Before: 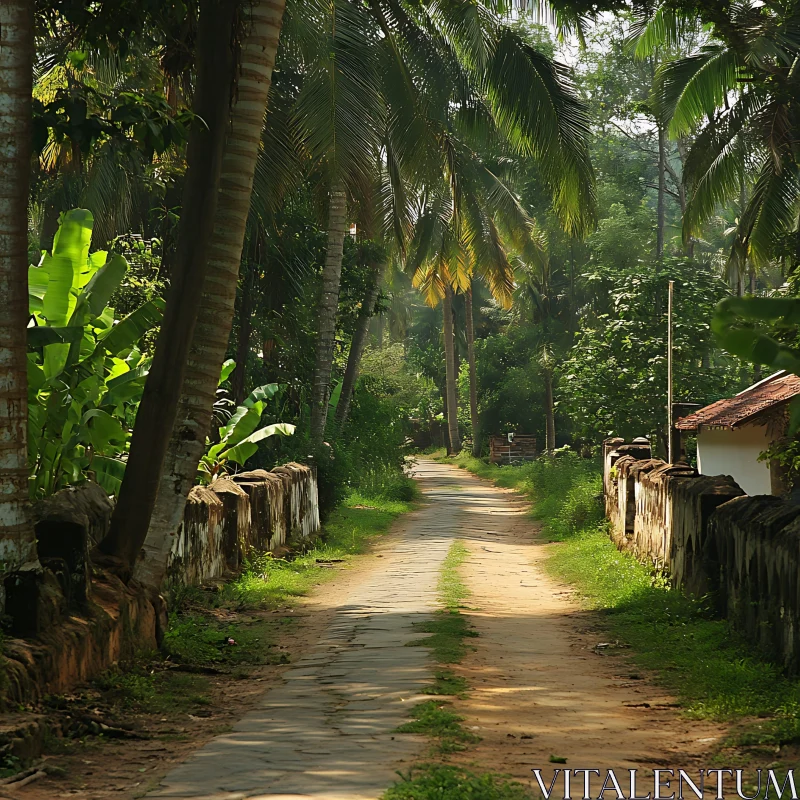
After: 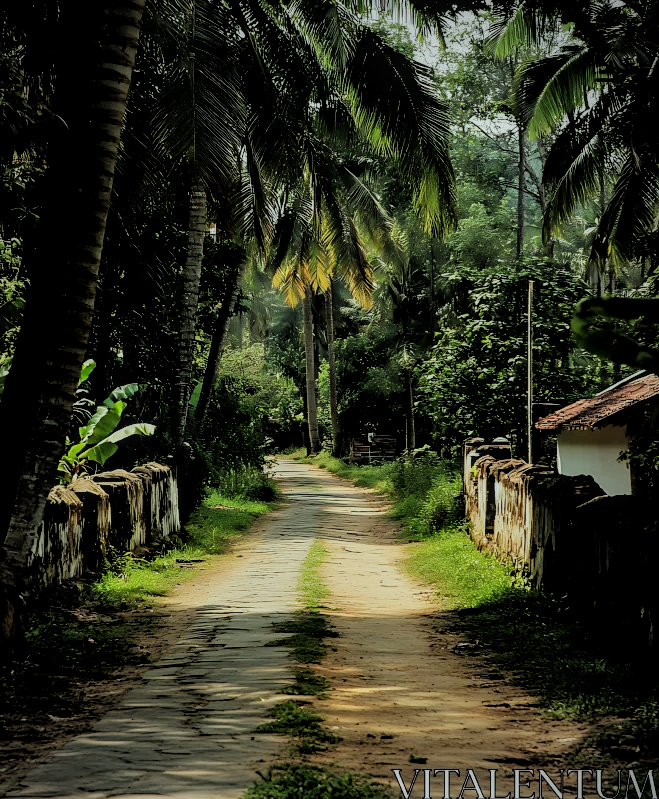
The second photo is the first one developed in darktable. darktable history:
color correction: highlights a* -6.77, highlights b* 0.464
filmic rgb: black relative exposure -2.73 EV, white relative exposure 4.56 EV, hardness 1.71, contrast 1.243
vignetting: brightness -0.412, saturation -0.302, automatic ratio true
crop: left 17.555%, bottom 0.028%
local contrast: highlights 57%, shadows 51%, detail 130%, midtone range 0.454
tone equalizer: edges refinement/feathering 500, mask exposure compensation -1.57 EV, preserve details no
